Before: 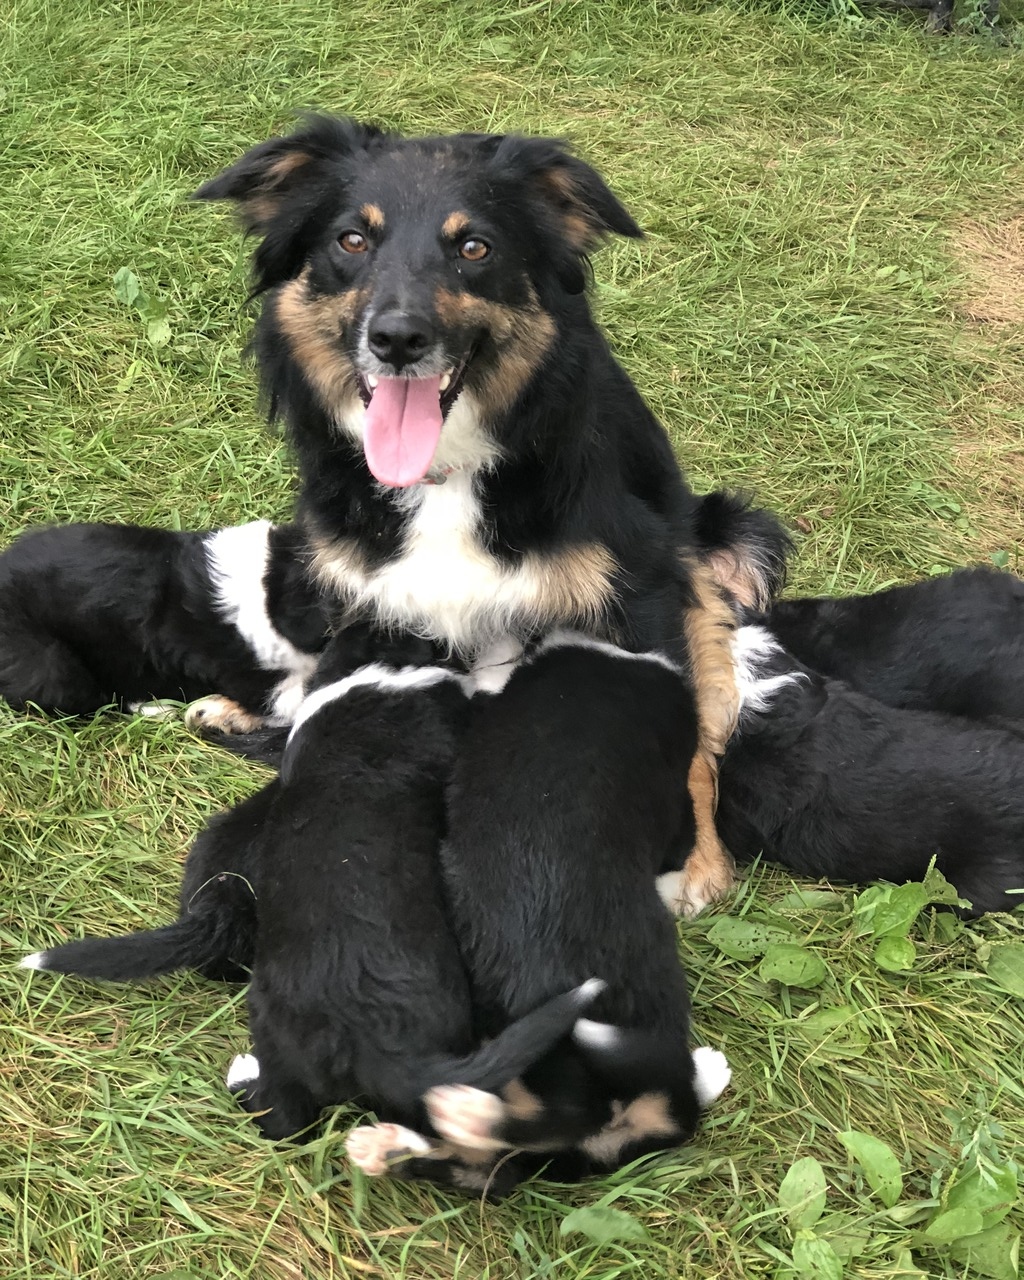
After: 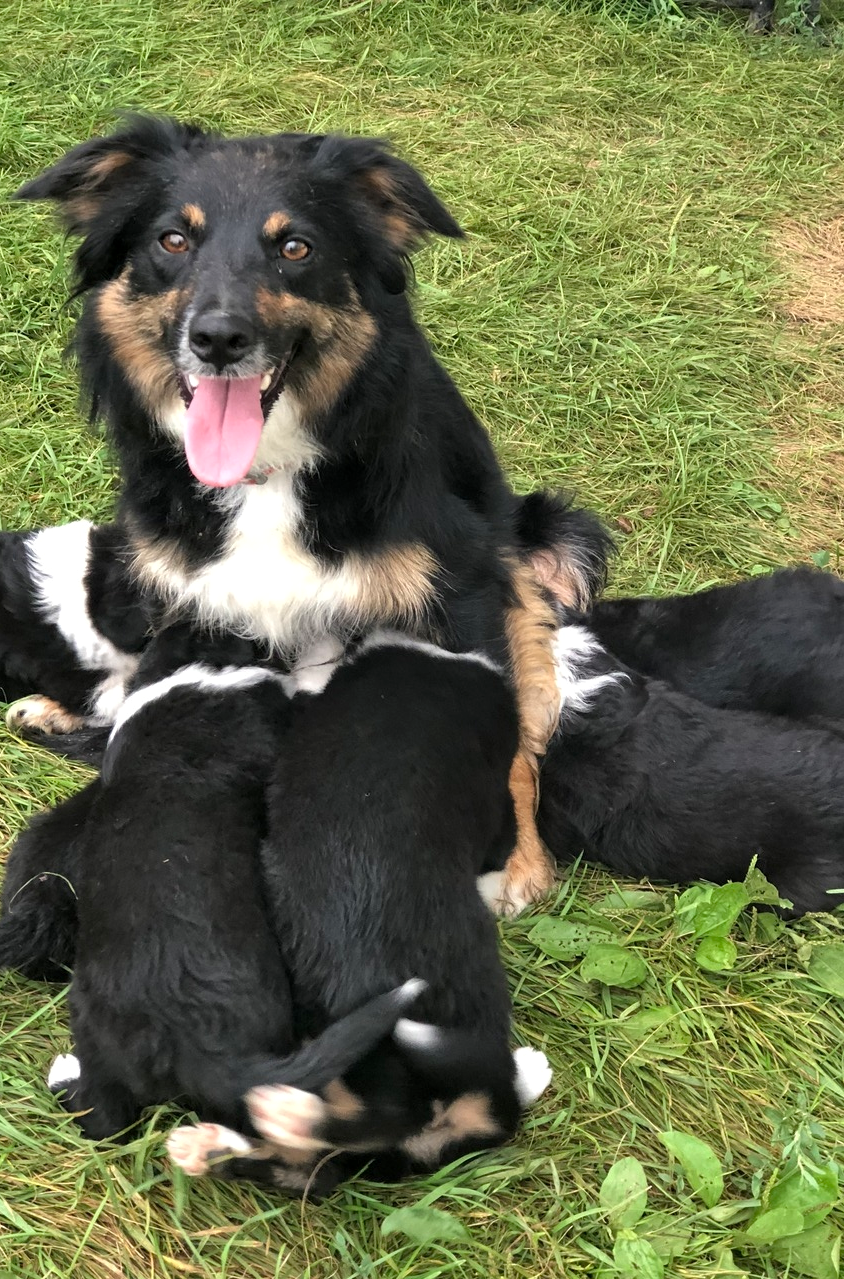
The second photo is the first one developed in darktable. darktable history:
local contrast: highlights 100%, shadows 100%, detail 119%, midtone range 0.2
crop: left 17.492%, bottom 0.05%
